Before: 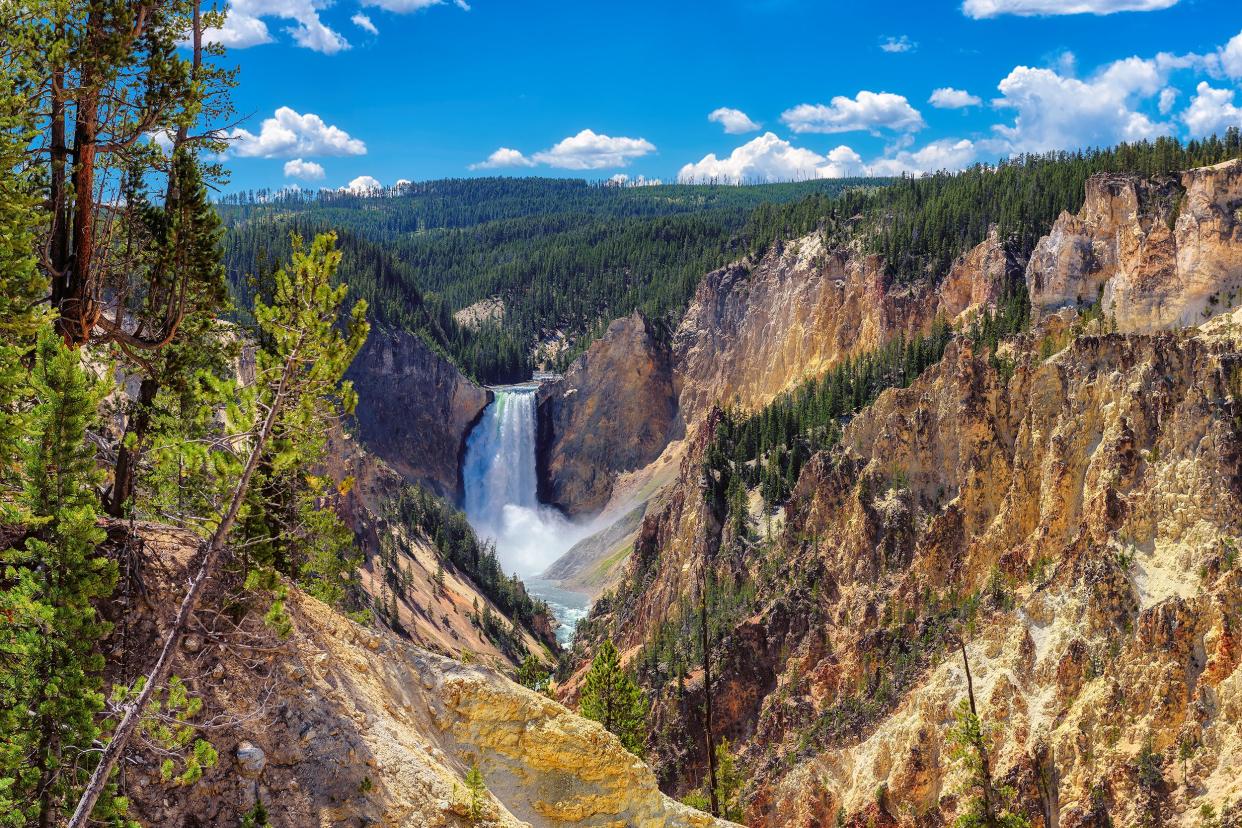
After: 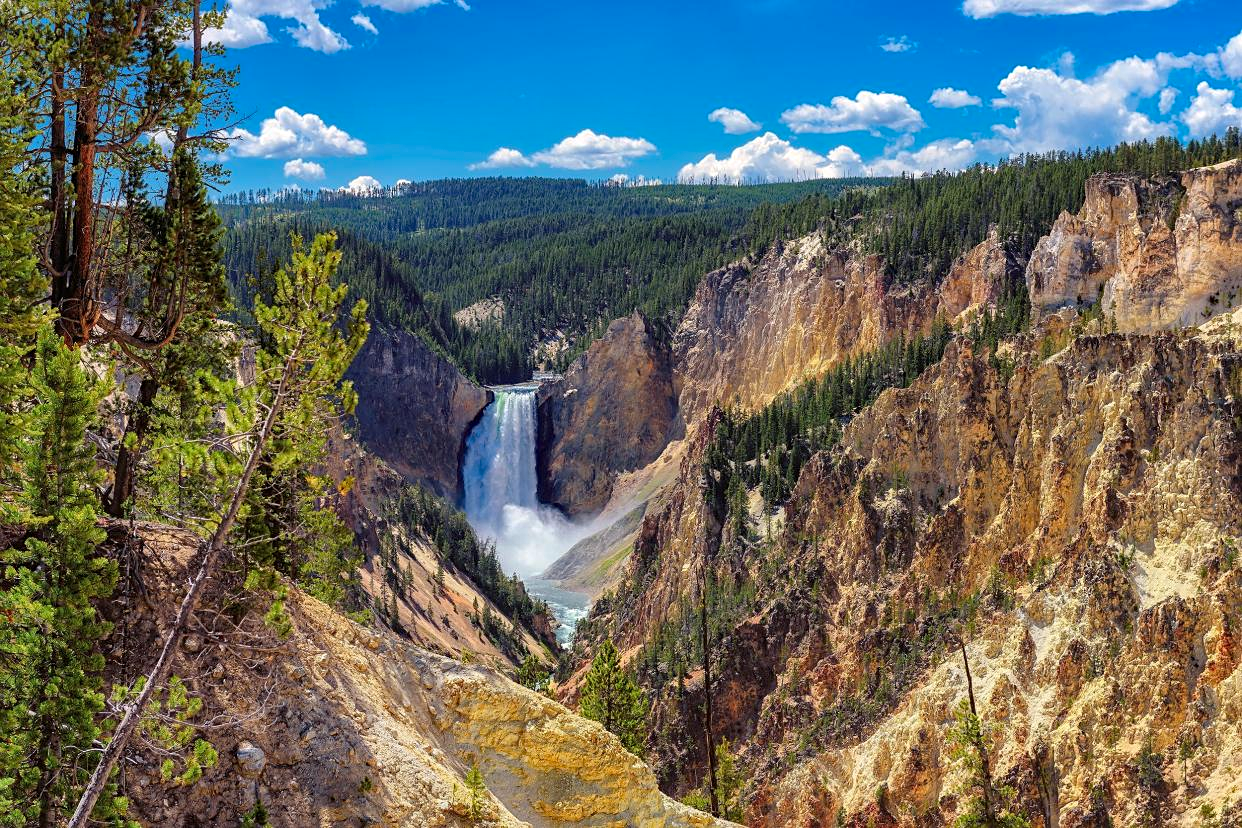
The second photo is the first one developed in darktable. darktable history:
sharpen: amount 0.217
haze removal: compatibility mode true, adaptive false
